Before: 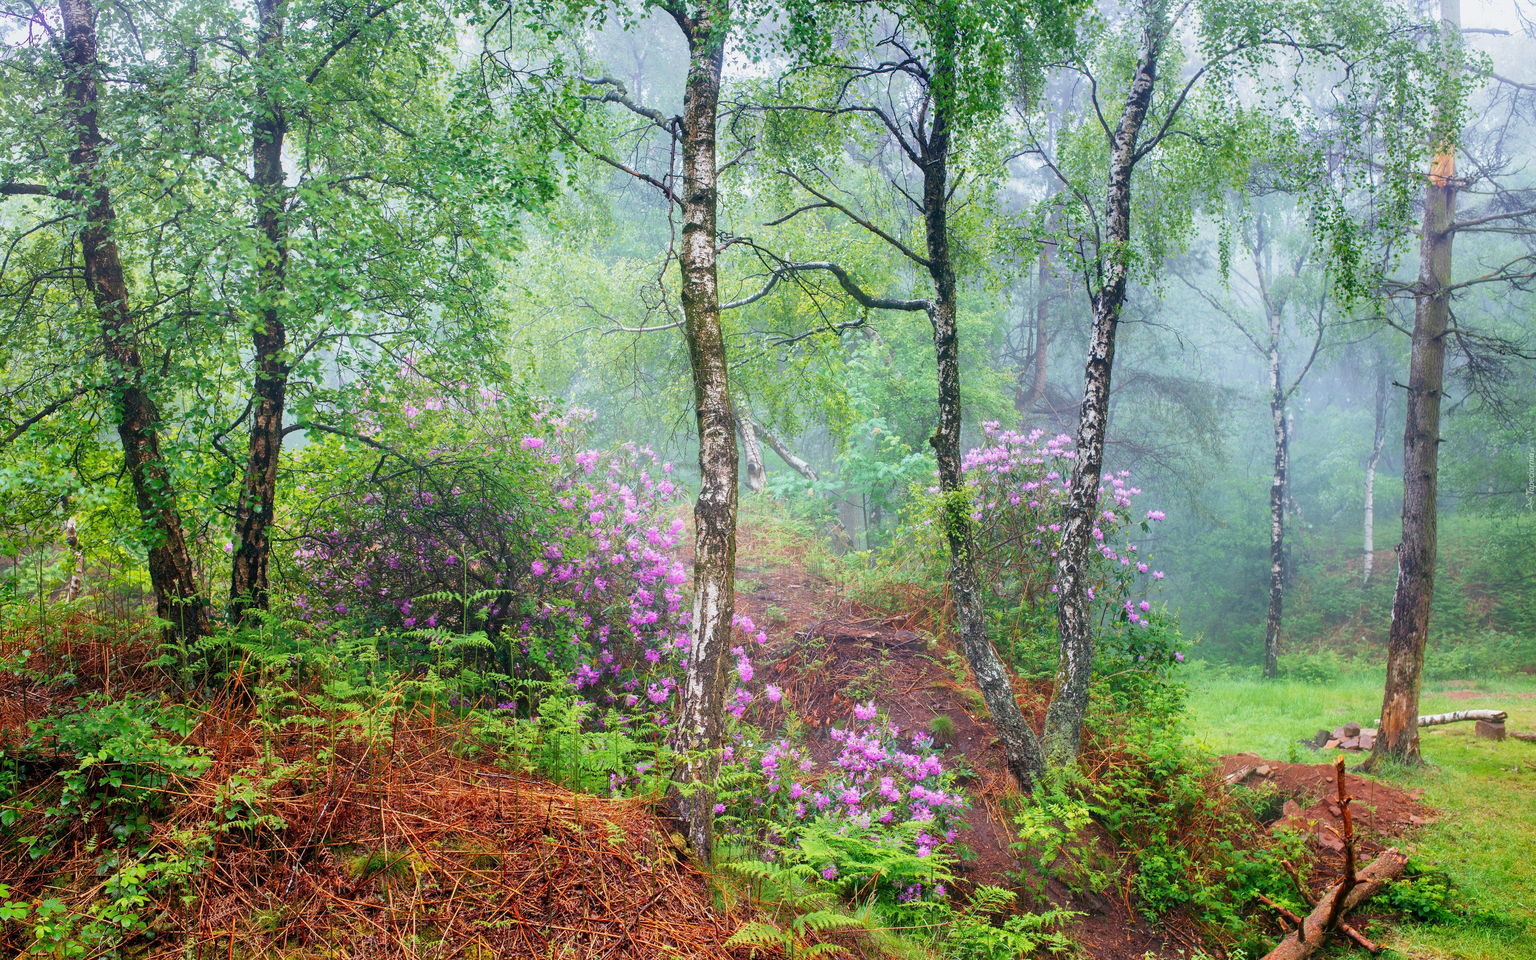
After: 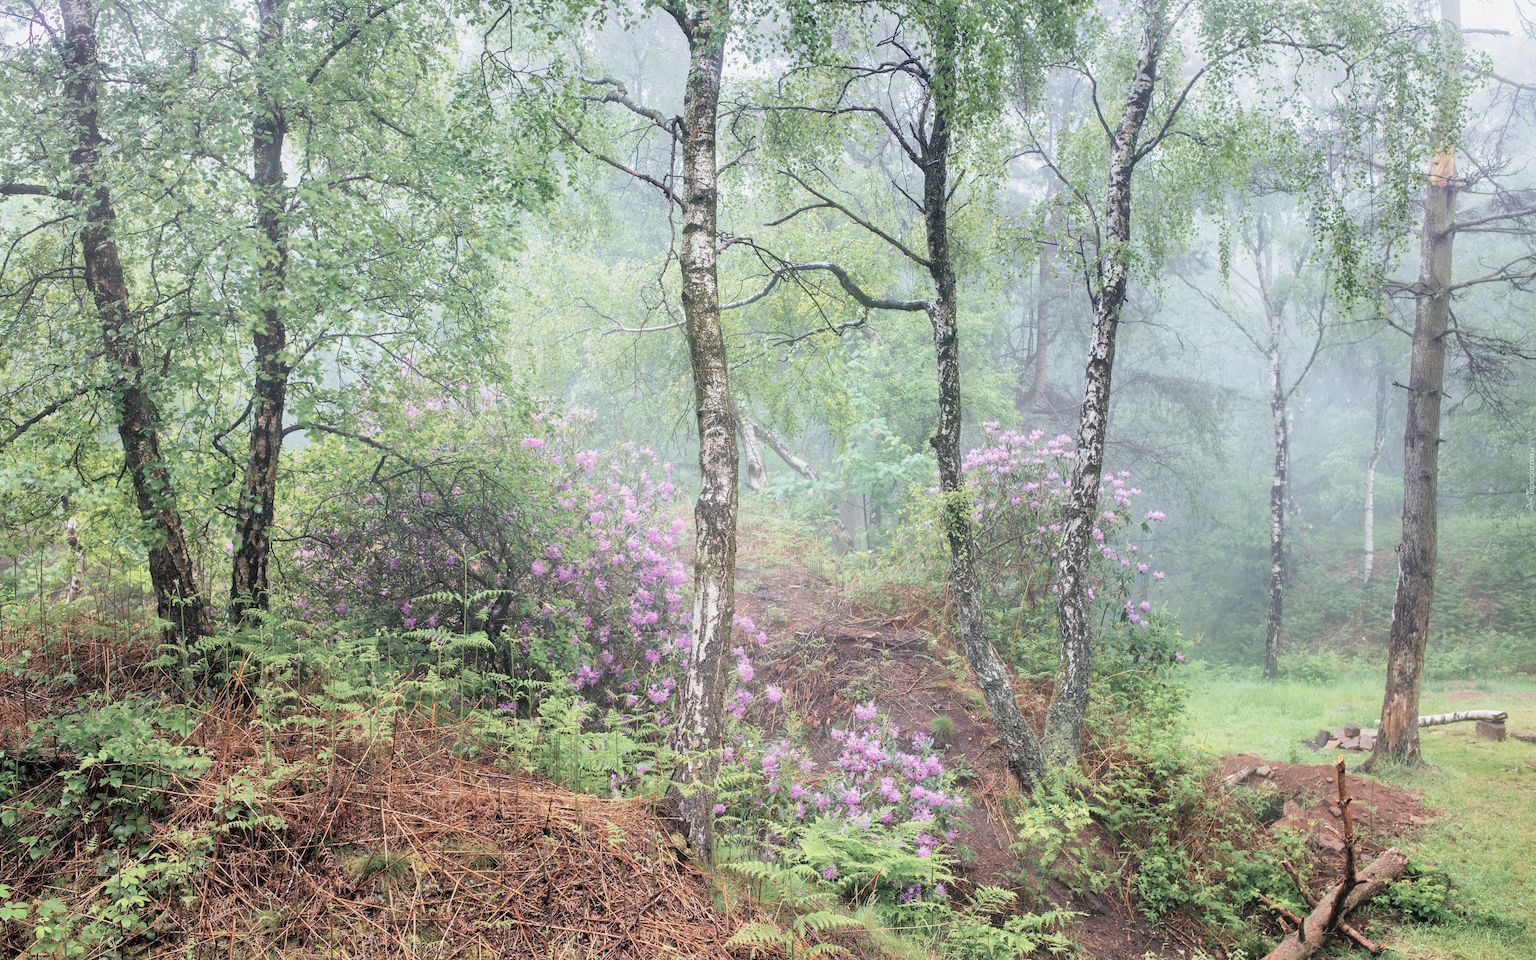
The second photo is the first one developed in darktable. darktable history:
contrast brightness saturation: brightness 0.181, saturation -0.483
